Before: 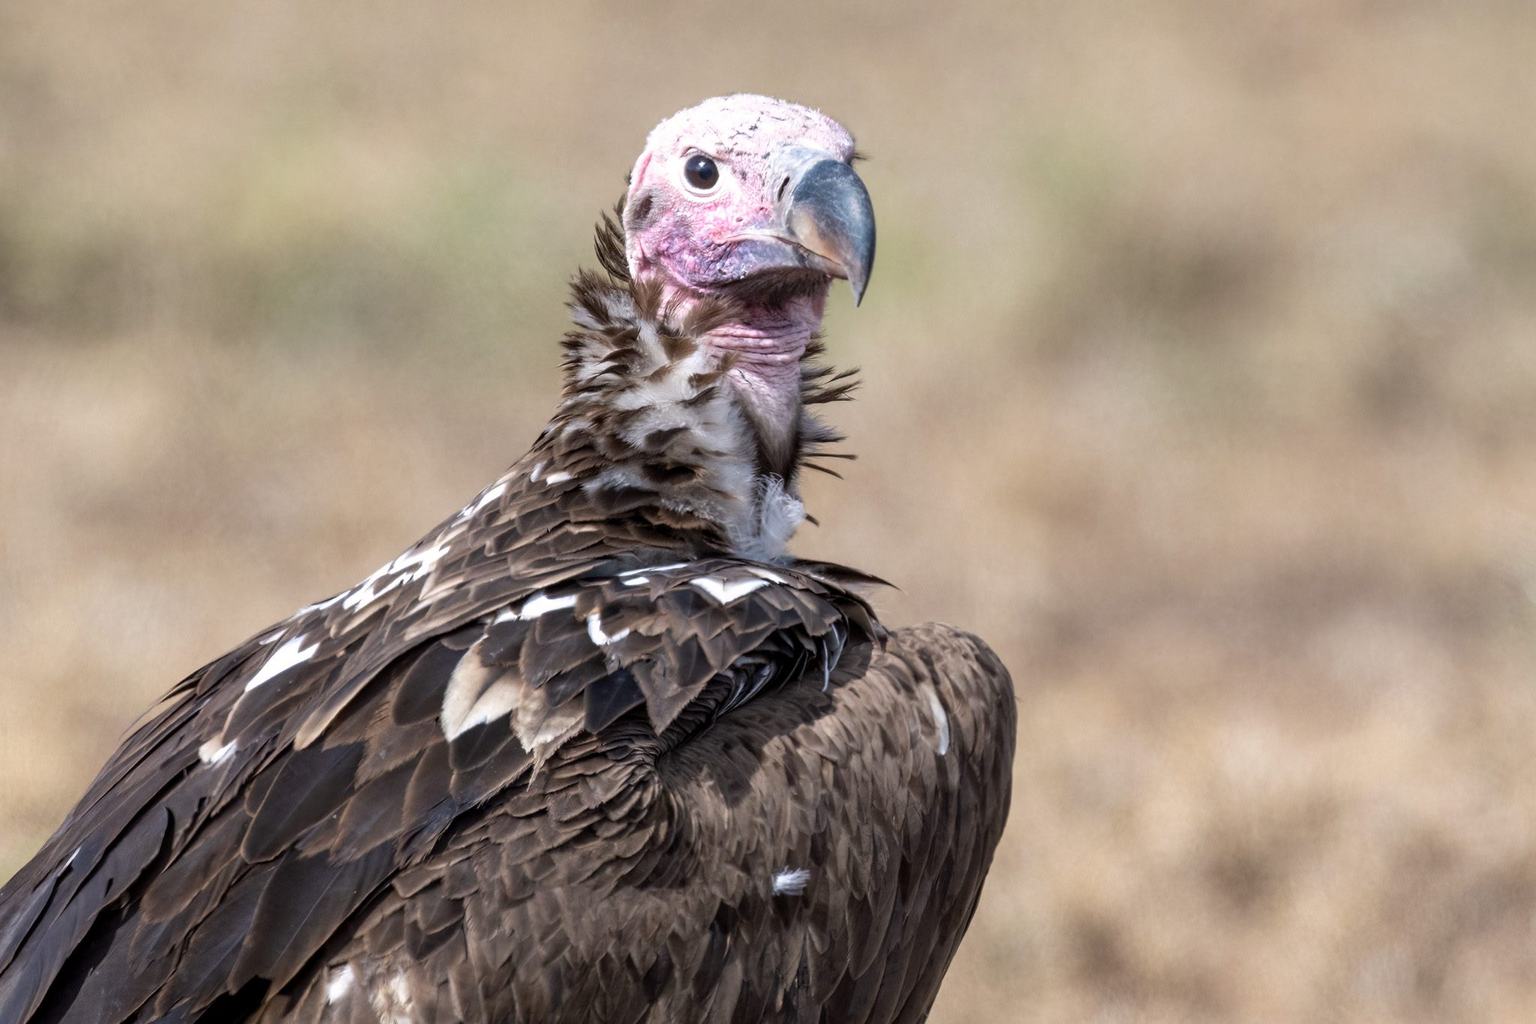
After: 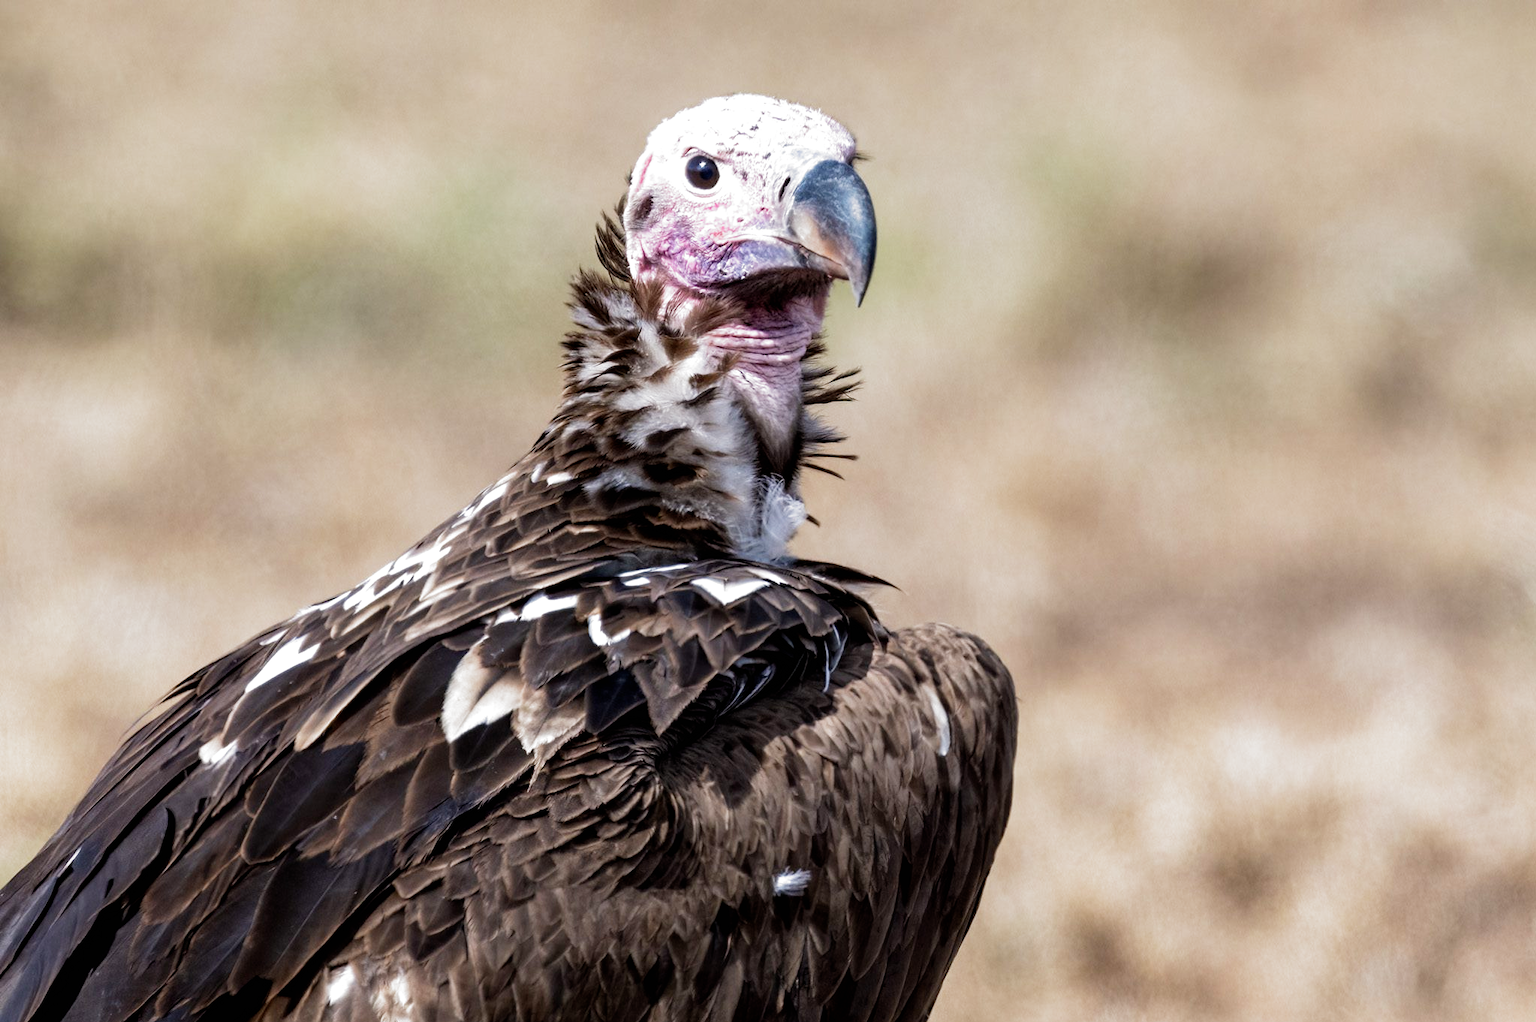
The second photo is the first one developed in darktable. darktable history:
crop: top 0.05%, bottom 0.098%
filmic rgb: black relative exposure -8.2 EV, white relative exposure 2.2 EV, threshold 3 EV, hardness 7.11, latitude 75%, contrast 1.325, highlights saturation mix -2%, shadows ↔ highlights balance 30%, preserve chrominance no, color science v5 (2021), contrast in shadows safe, contrast in highlights safe, enable highlight reconstruction true
